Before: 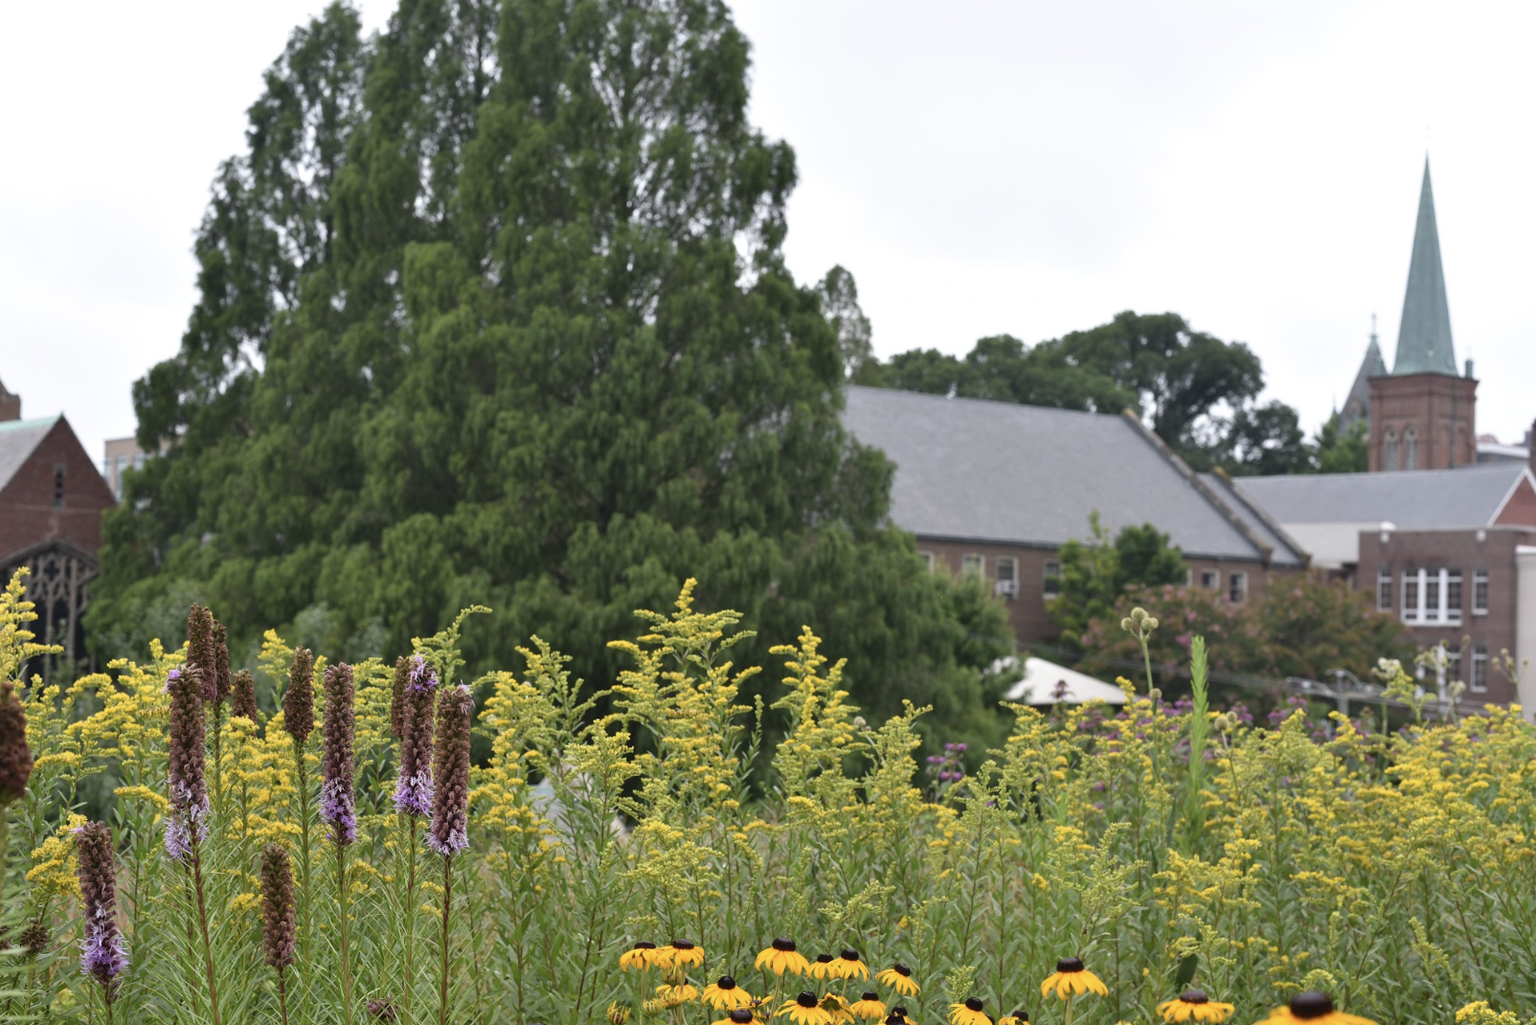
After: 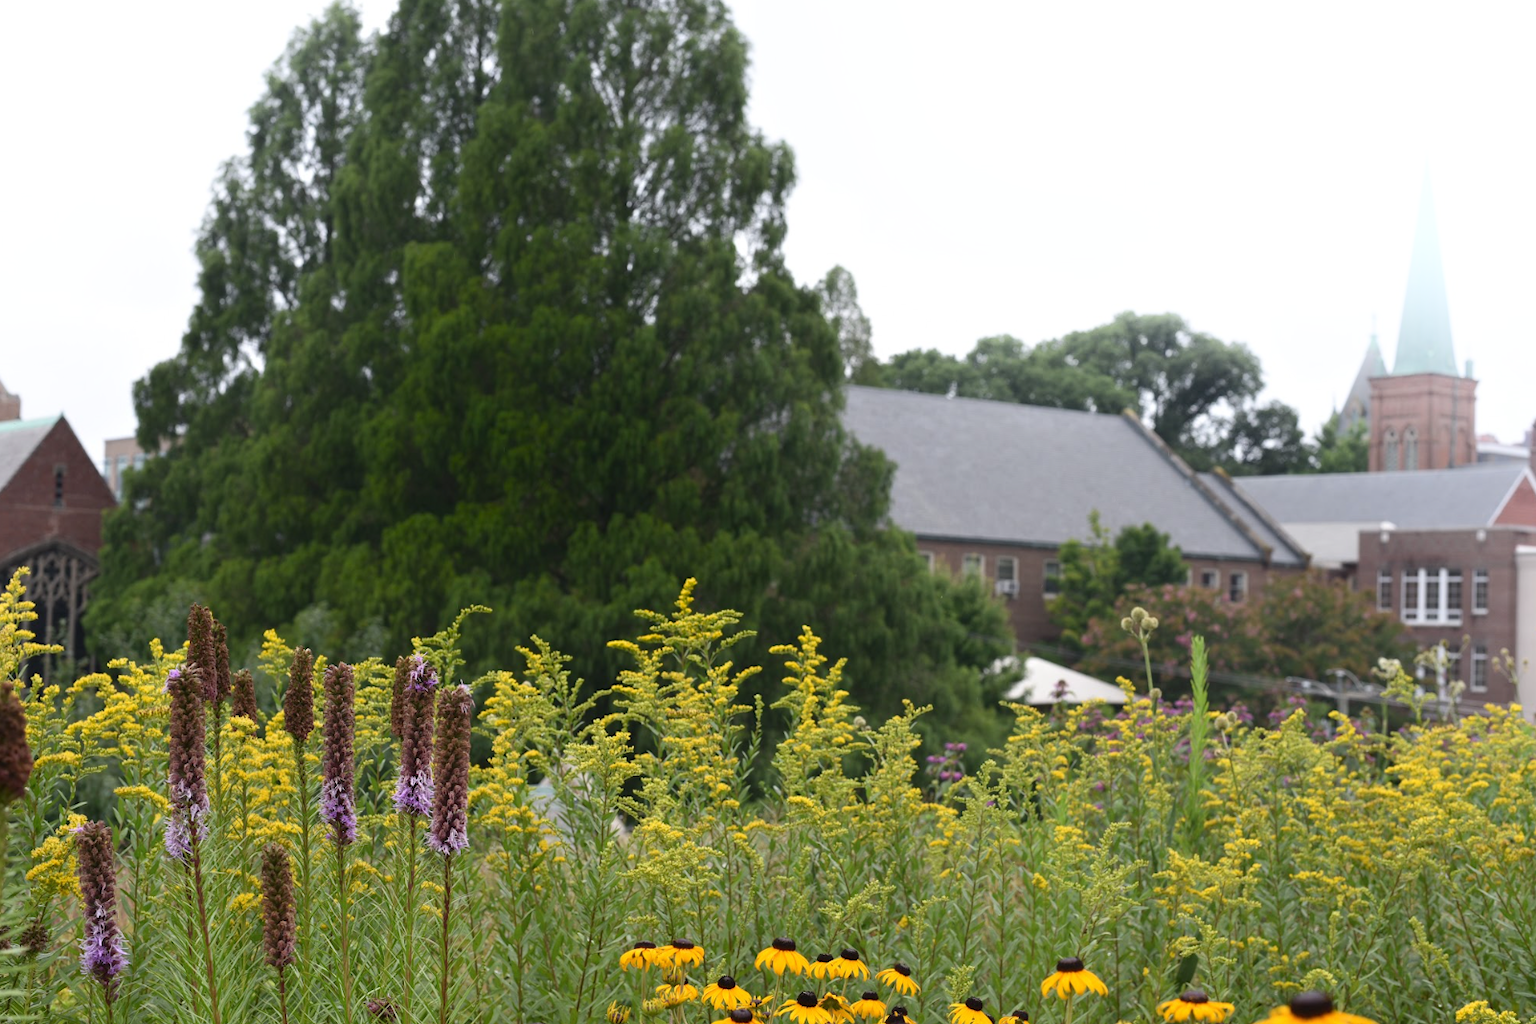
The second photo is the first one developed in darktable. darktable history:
shadows and highlights: shadows -89.27, highlights 90.48, soften with gaussian
